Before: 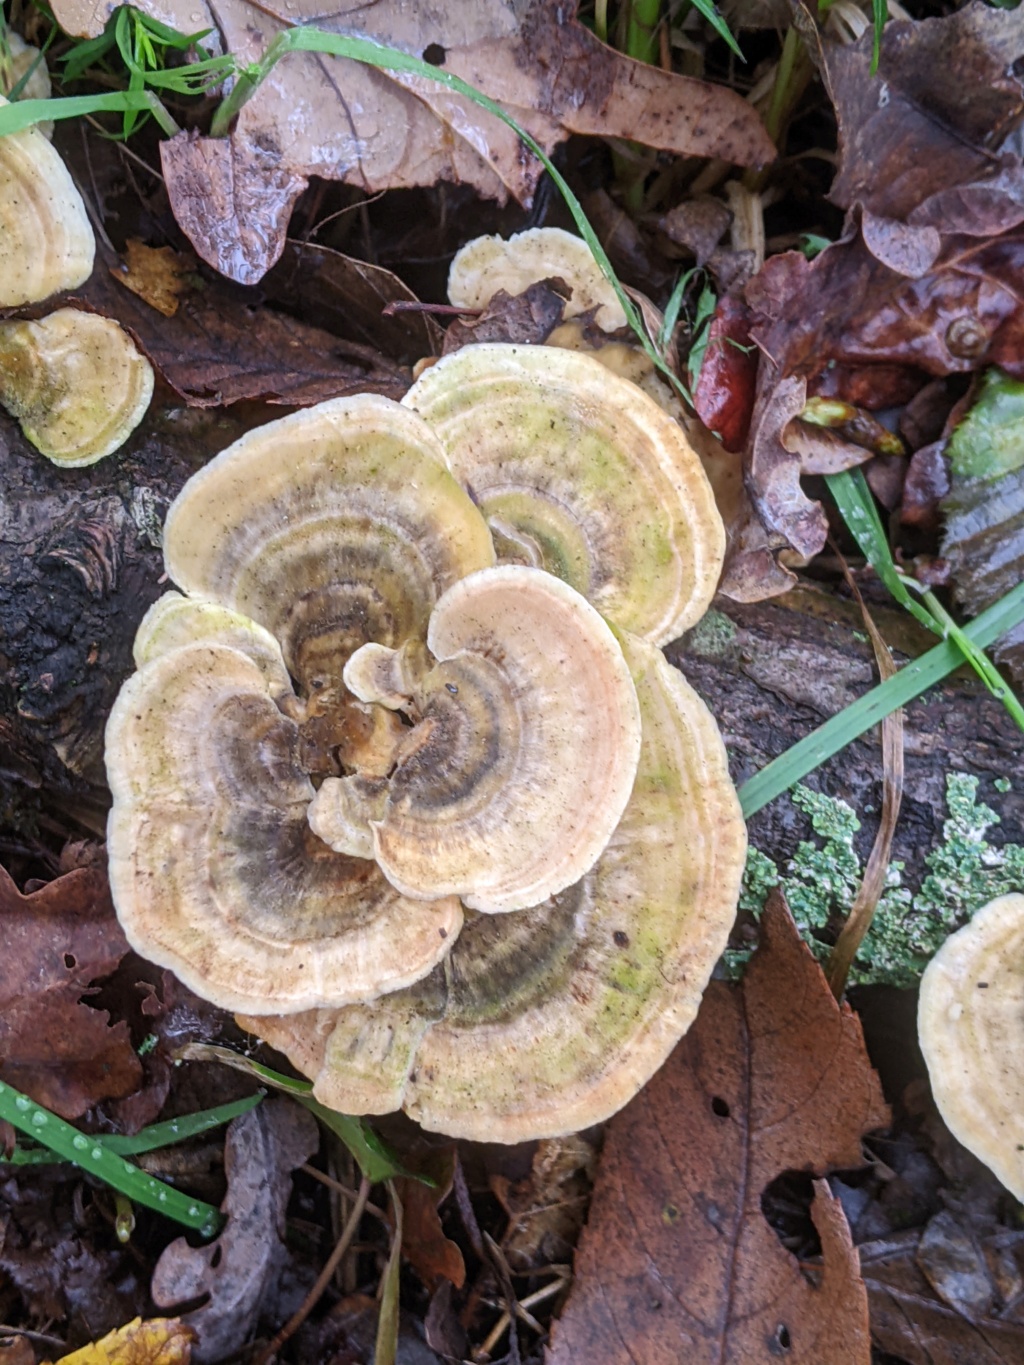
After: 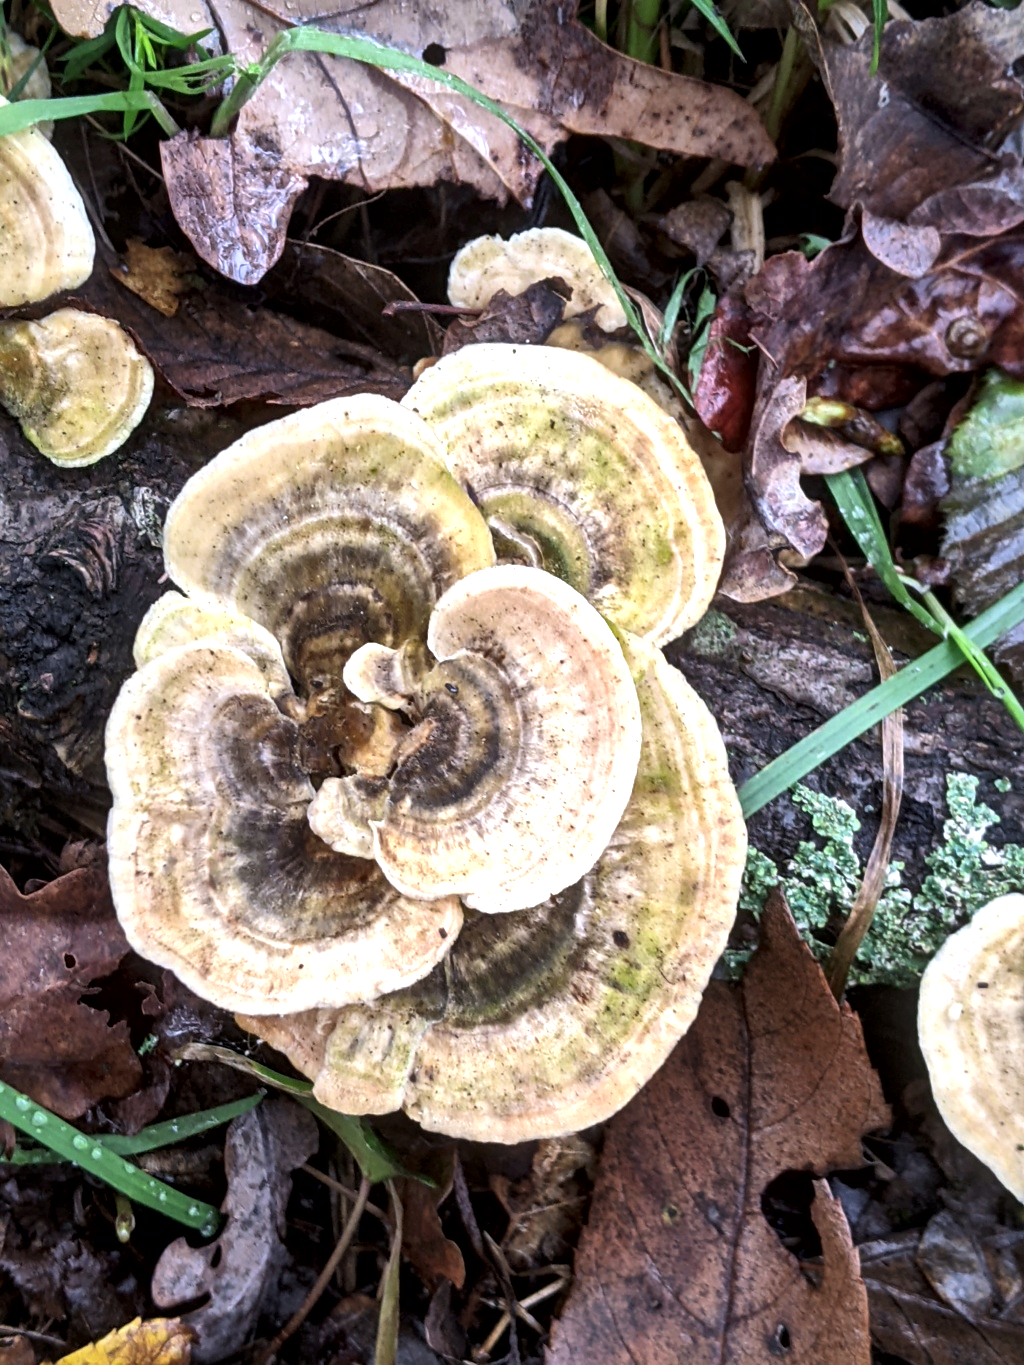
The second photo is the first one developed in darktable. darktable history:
color balance rgb: perceptual saturation grading › global saturation -2.697%, perceptual saturation grading › shadows -2.75%, perceptual brilliance grading › global brilliance 15.756%, perceptual brilliance grading › shadows -35.512%
shadows and highlights: shadows 24.83, highlights -47.9, soften with gaussian
local contrast: mode bilateral grid, contrast 24, coarseness 60, detail 151%, midtone range 0.2
